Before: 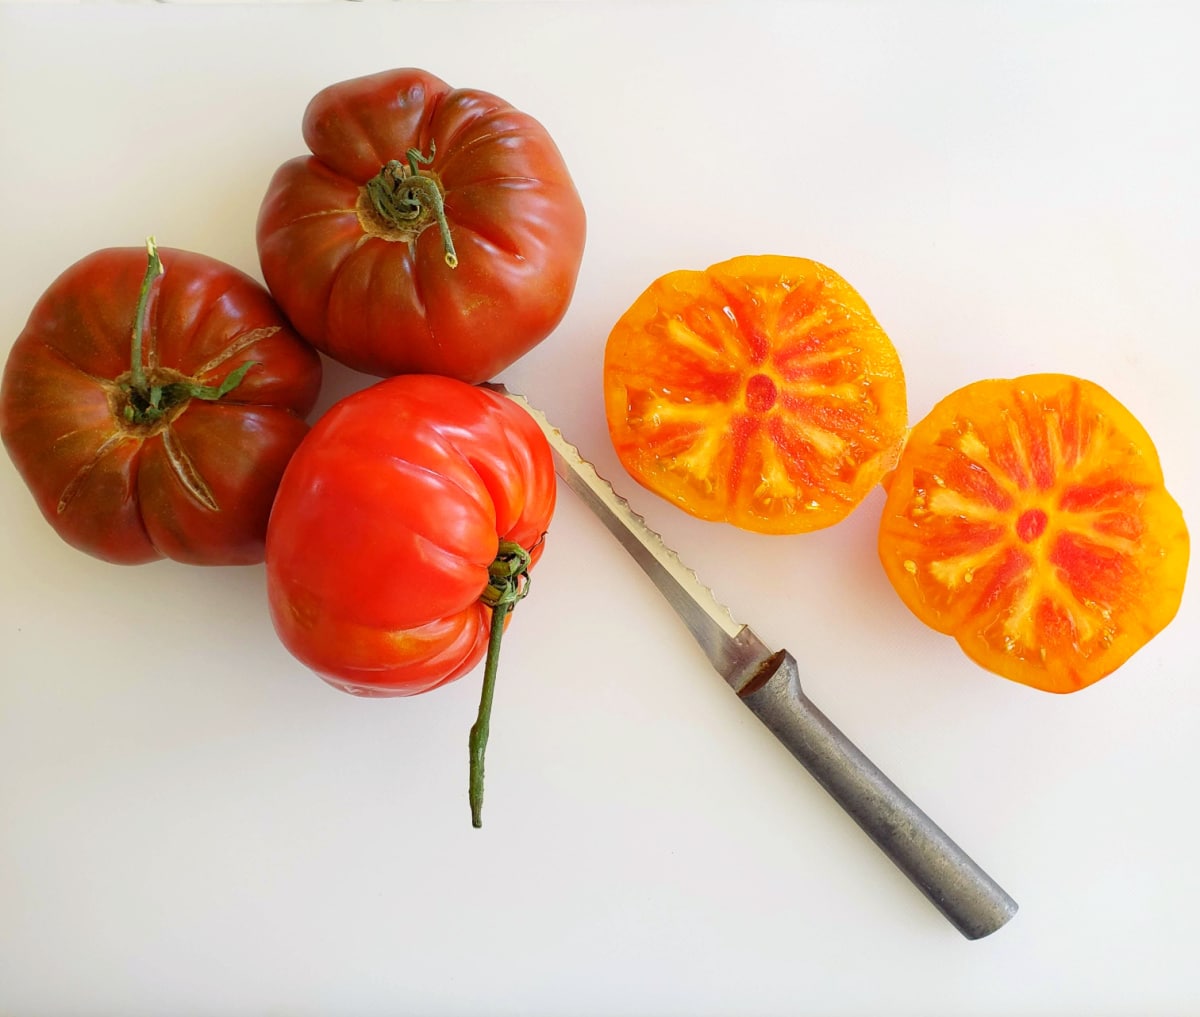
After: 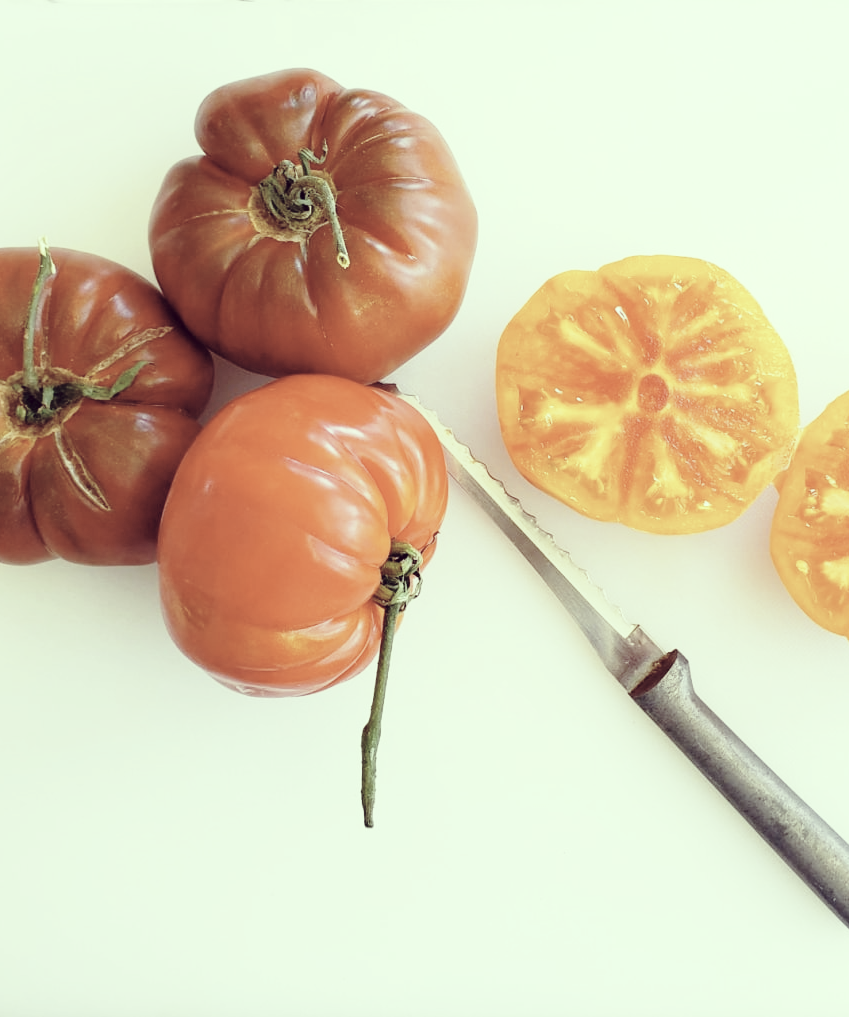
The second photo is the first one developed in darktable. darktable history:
base curve: curves: ch0 [(0, 0) (0.028, 0.03) (0.121, 0.232) (0.46, 0.748) (0.859, 0.968) (1, 1)], preserve colors none
color correction: highlights a* -20.17, highlights b* 20.27, shadows a* 20.03, shadows b* -20.46, saturation 0.43
crop and rotate: left 9.061%, right 20.142%
